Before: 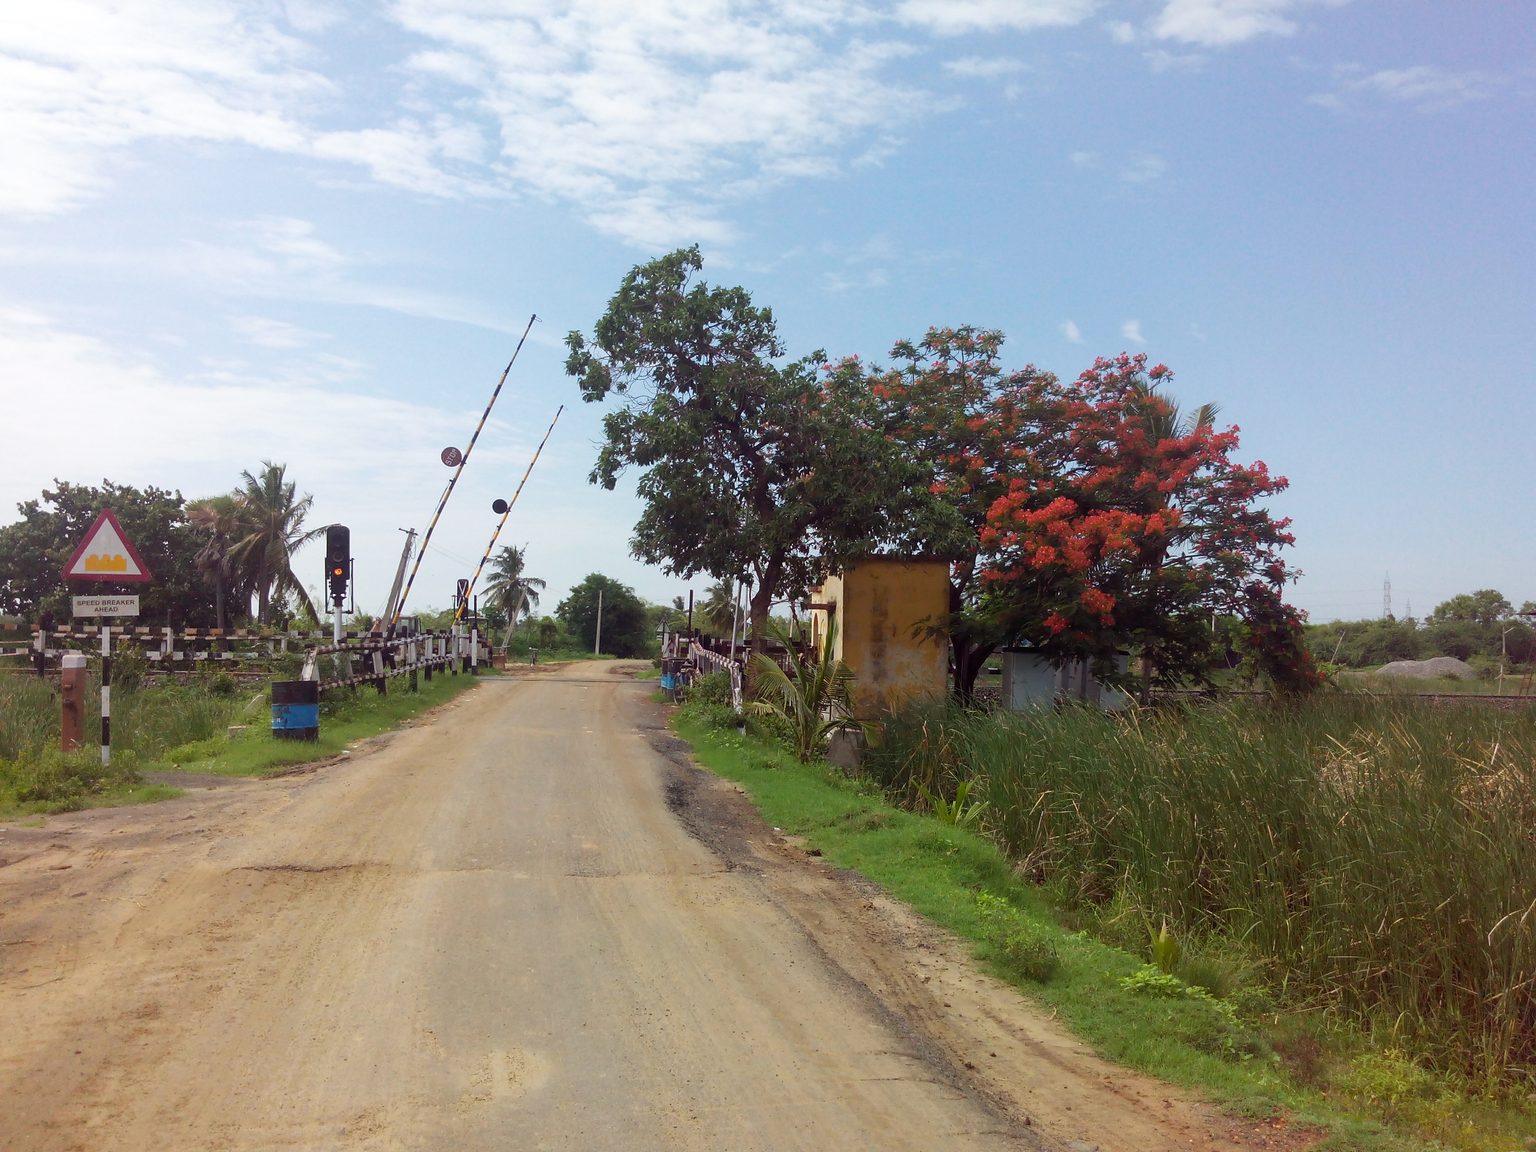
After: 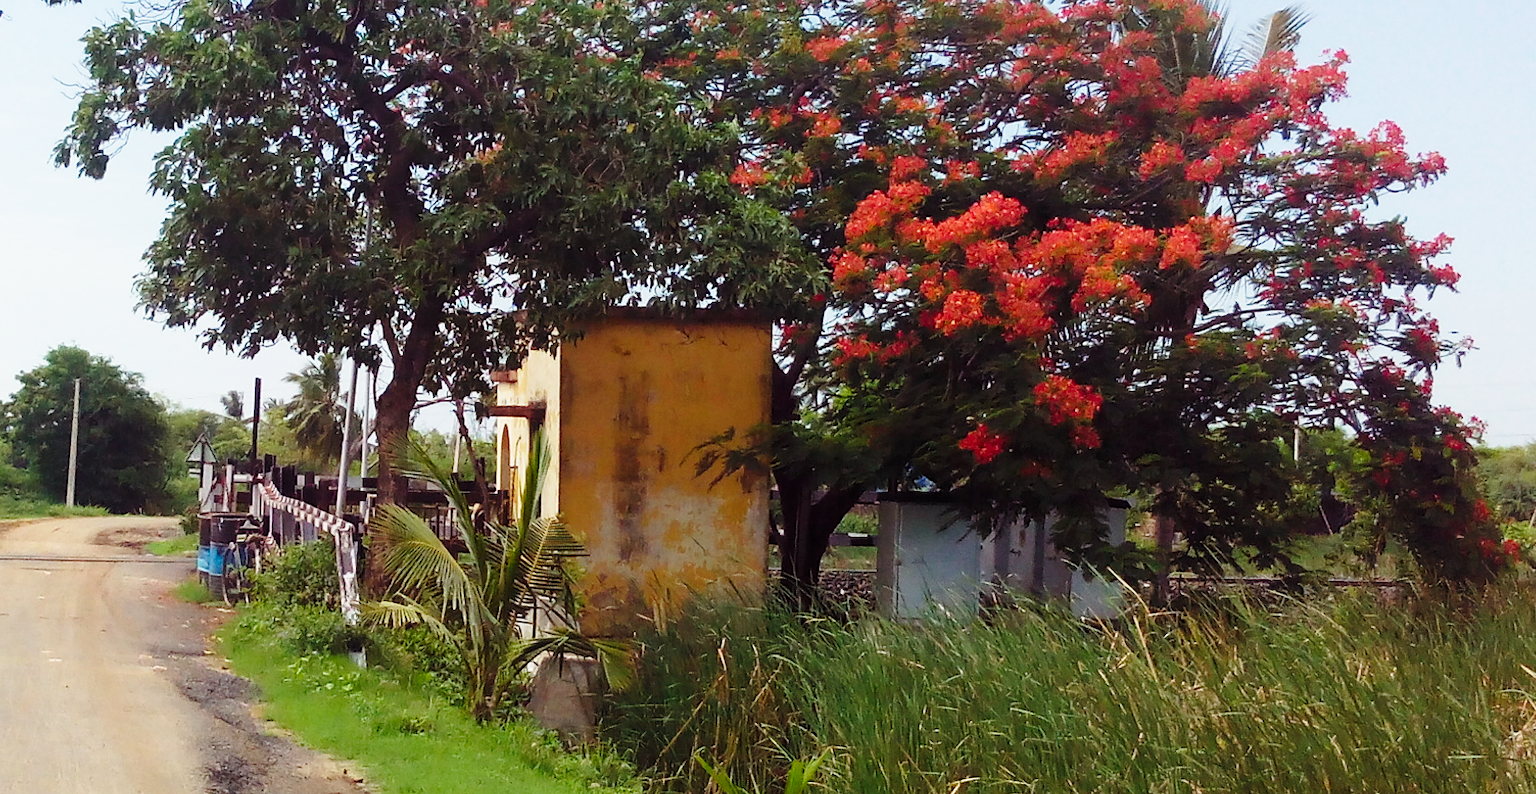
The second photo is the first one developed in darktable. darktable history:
base curve: curves: ch0 [(0, 0) (0.028, 0.03) (0.121, 0.232) (0.46, 0.748) (0.859, 0.968) (1, 1)], preserve colors none
crop: left 36.607%, top 34.735%, right 13.146%, bottom 30.611%
